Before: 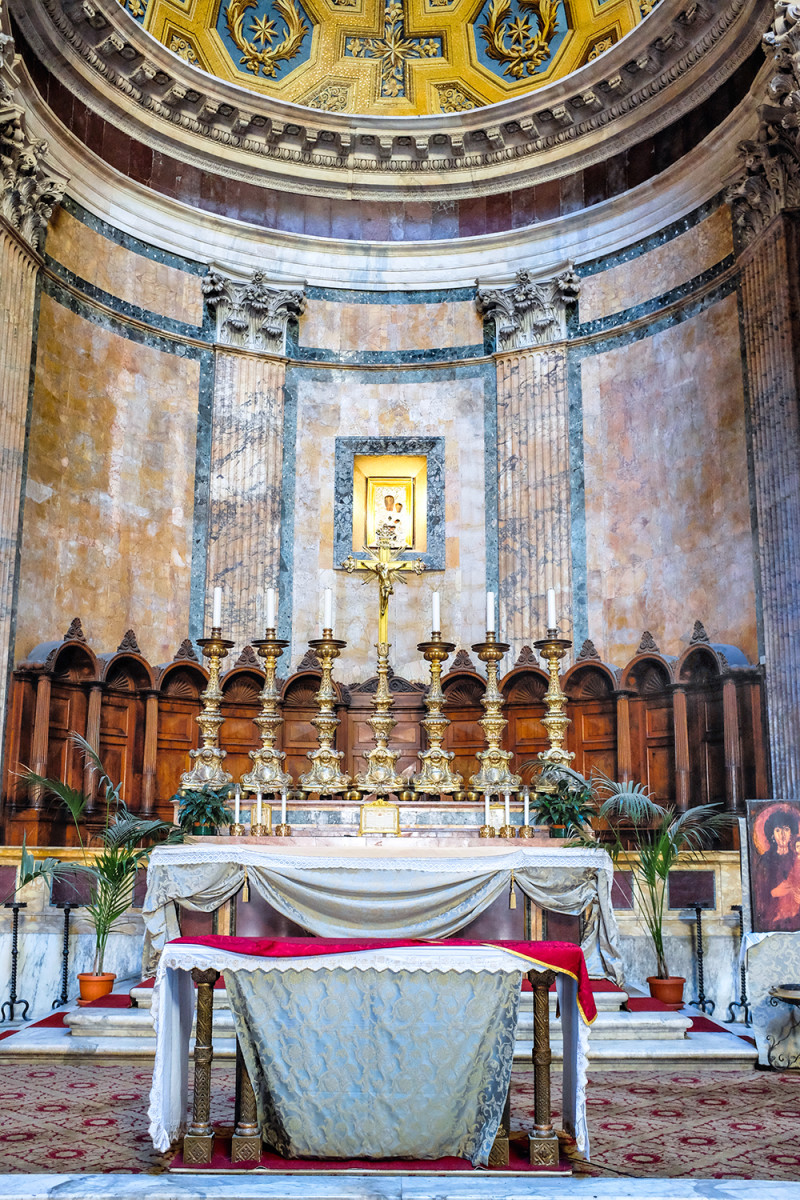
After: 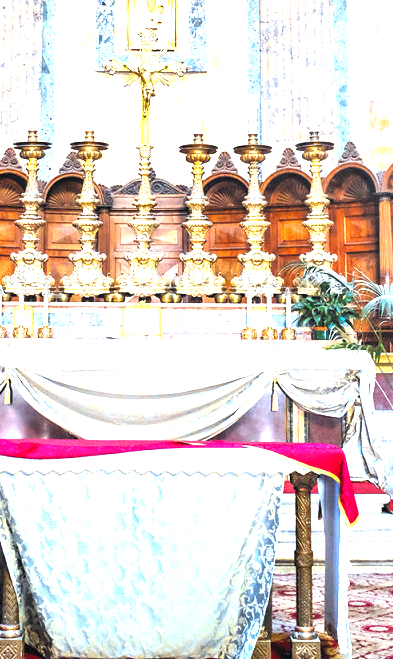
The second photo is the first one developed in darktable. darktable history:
levels: mode automatic, levels [0.101, 0.578, 0.953]
crop: left 29.832%, top 41.557%, right 20.934%, bottom 3.474%
tone curve: curves: ch0 [(0, 0) (0.003, 0.013) (0.011, 0.02) (0.025, 0.037) (0.044, 0.068) (0.069, 0.108) (0.1, 0.138) (0.136, 0.168) (0.177, 0.203) (0.224, 0.241) (0.277, 0.281) (0.335, 0.328) (0.399, 0.382) (0.468, 0.448) (0.543, 0.519) (0.623, 0.603) (0.709, 0.705) (0.801, 0.808) (0.898, 0.903) (1, 1)], color space Lab, independent channels
exposure: black level correction 0, exposure 1.748 EV, compensate highlight preservation false
